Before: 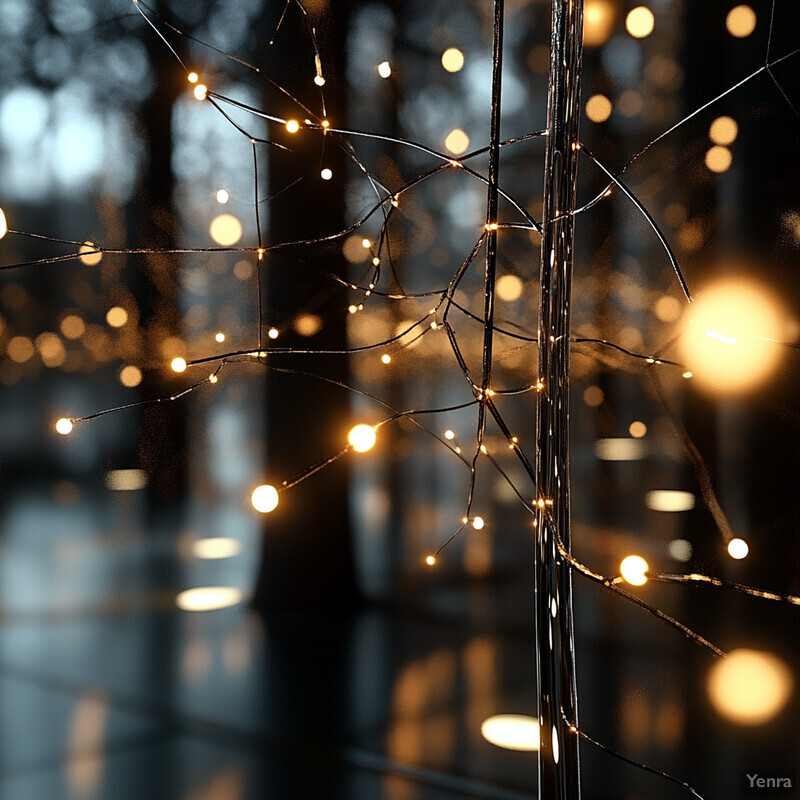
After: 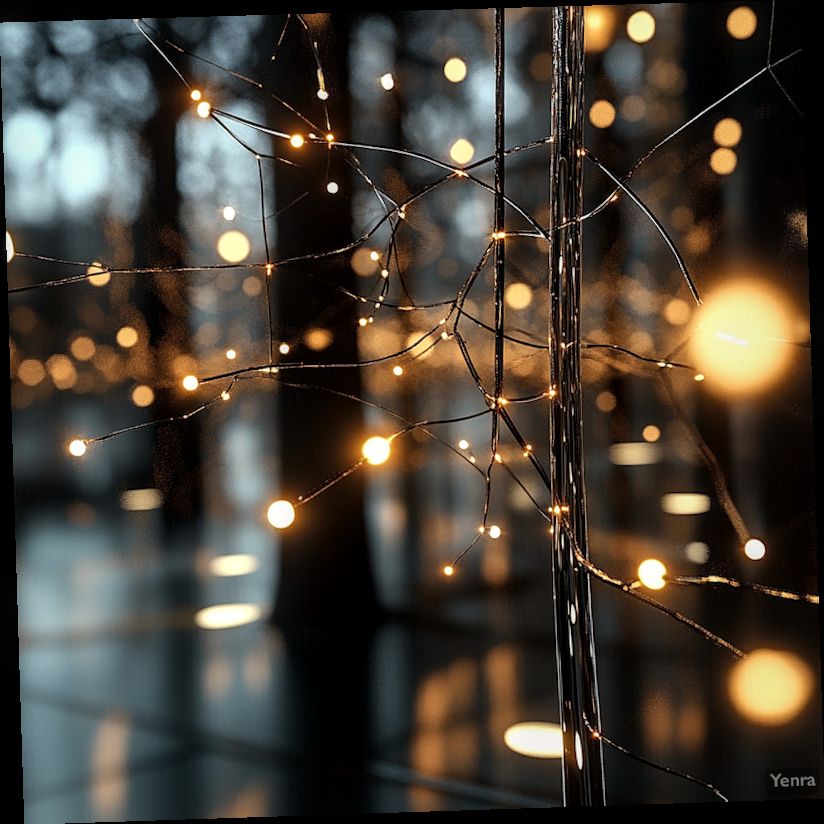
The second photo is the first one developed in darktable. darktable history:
white balance: red 1.009, blue 0.985
shadows and highlights: shadows 12, white point adjustment 1.2, soften with gaussian
local contrast: on, module defaults
rotate and perspective: rotation -1.77°, lens shift (horizontal) 0.004, automatic cropping off
